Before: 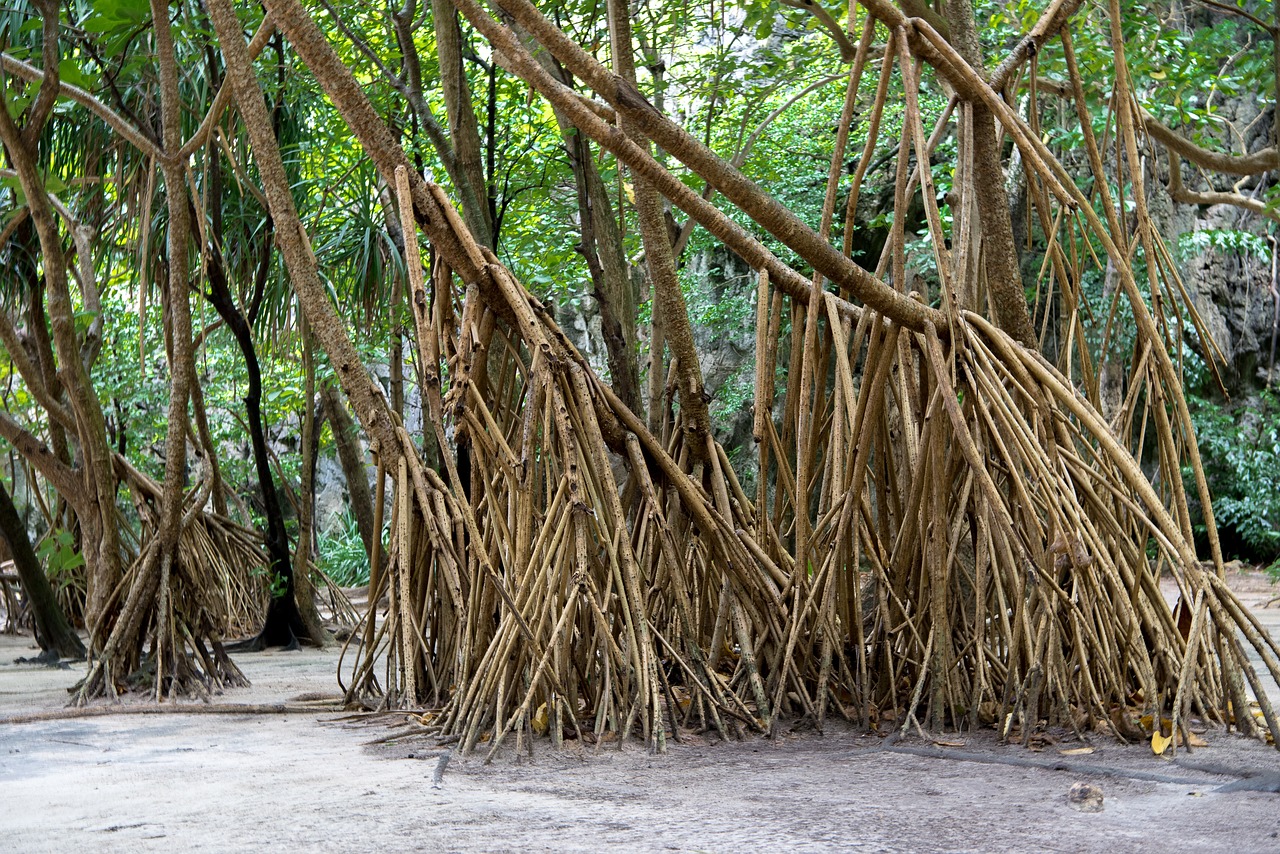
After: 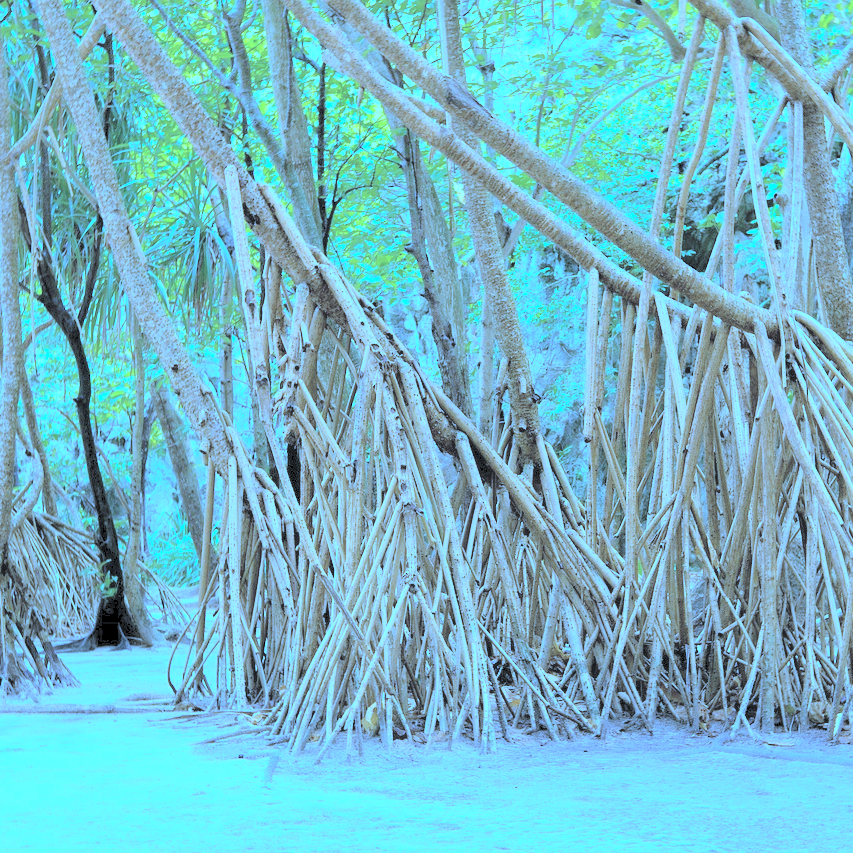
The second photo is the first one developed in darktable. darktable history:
contrast brightness saturation: brightness 1
white balance: red 0.766, blue 1.537
color correction: highlights a* -9.73, highlights b* -21.22
crop and rotate: left 13.342%, right 19.991%
